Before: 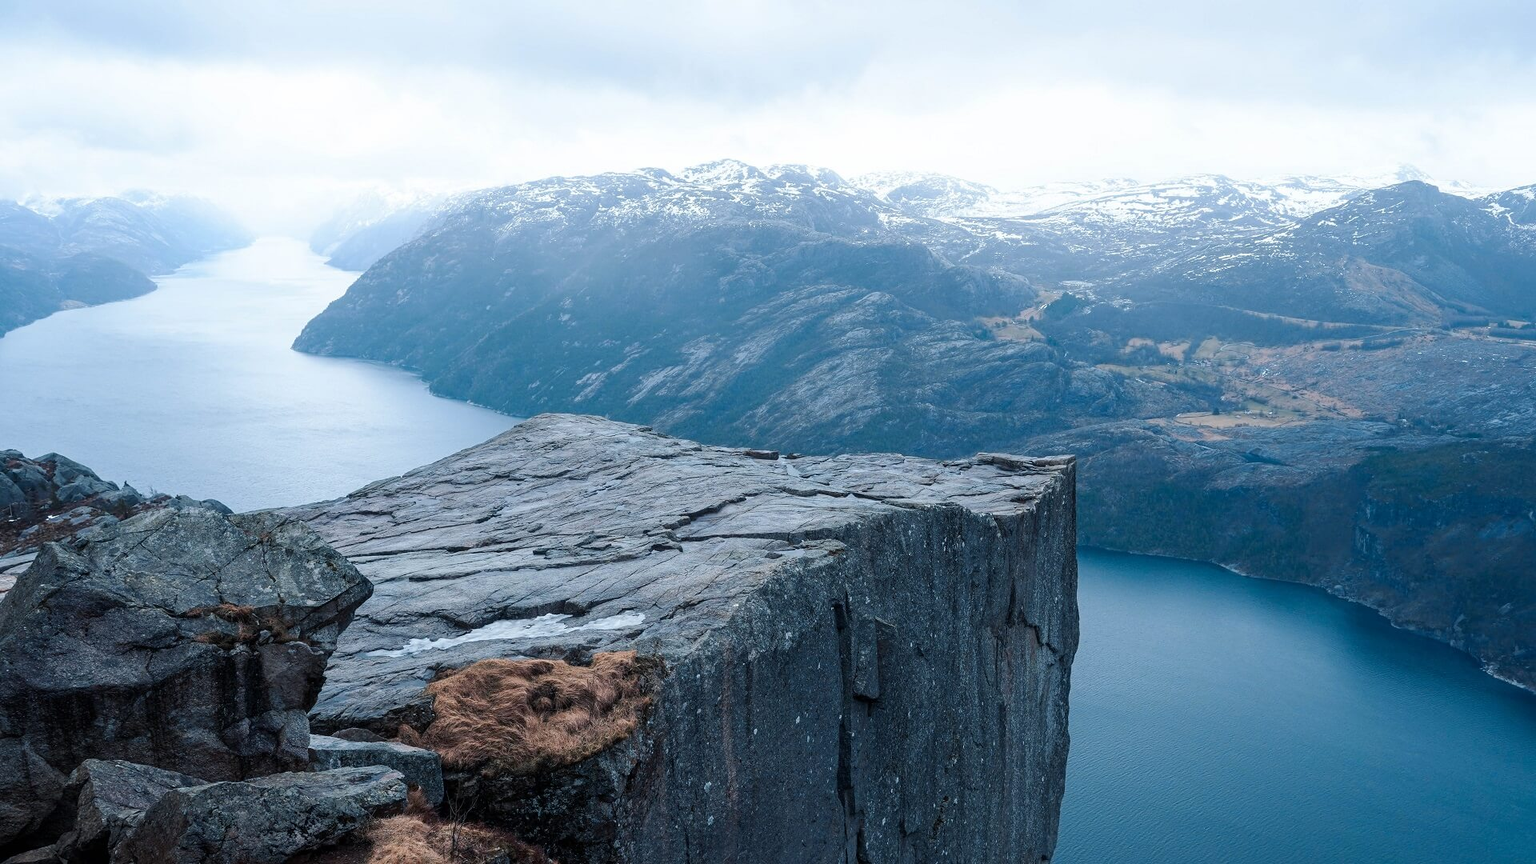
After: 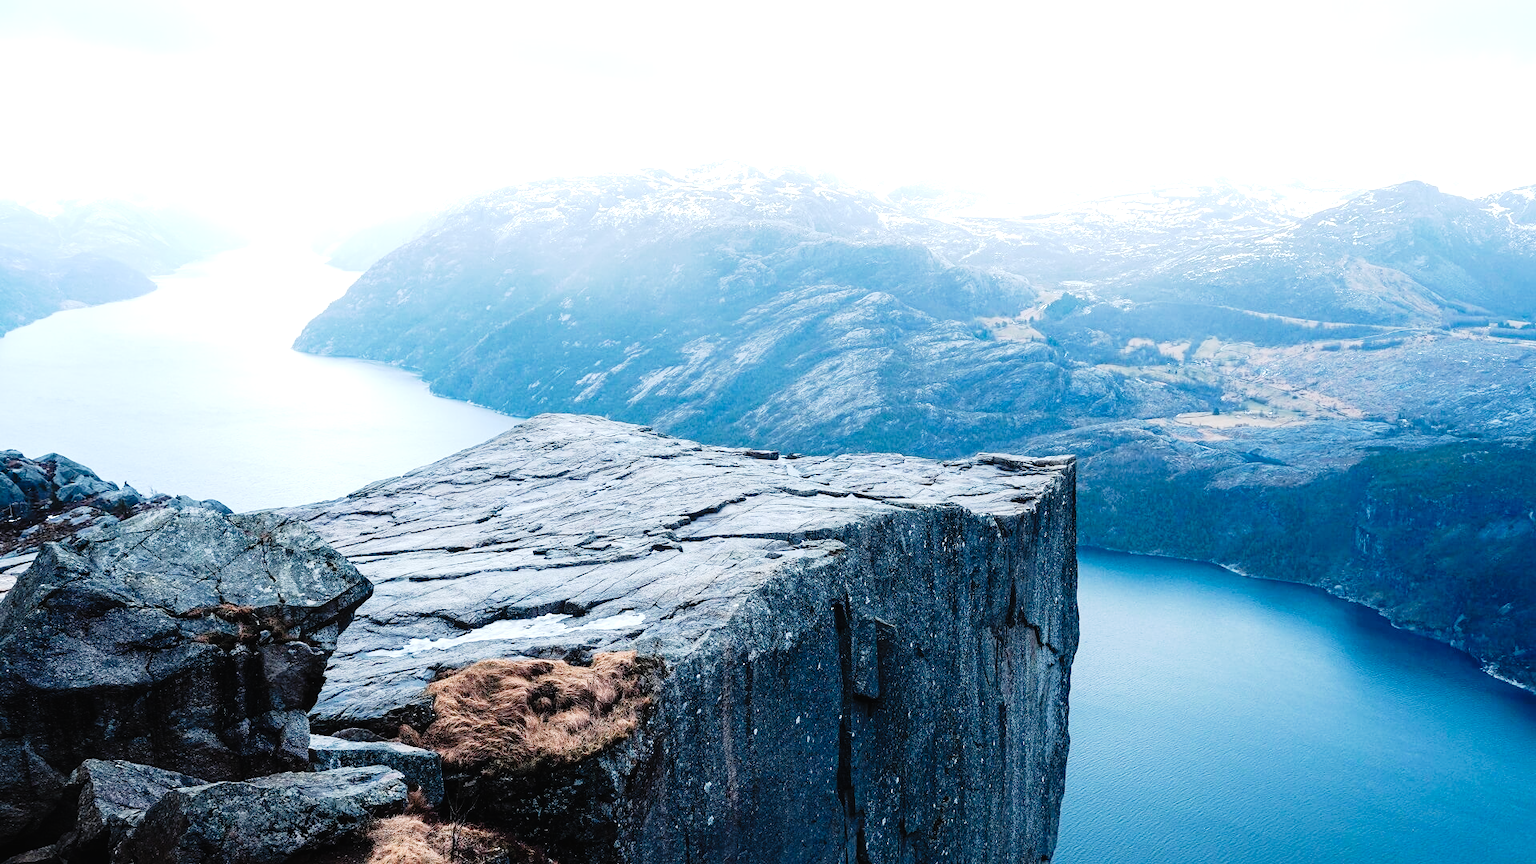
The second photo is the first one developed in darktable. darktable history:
sharpen: radius 2.875, amount 0.864, threshold 47.256
tone curve: curves: ch0 [(0, 0.014) (0.17, 0.099) (0.392, 0.438) (0.725, 0.828) (0.872, 0.918) (1, 0.981)]; ch1 [(0, 0) (0.402, 0.36) (0.489, 0.491) (0.5, 0.503) (0.515, 0.52) (0.545, 0.572) (0.615, 0.662) (0.701, 0.725) (1, 1)]; ch2 [(0, 0) (0.42, 0.458) (0.485, 0.499) (0.503, 0.503) (0.531, 0.542) (0.561, 0.594) (0.644, 0.694) (0.717, 0.753) (1, 0.991)], preserve colors none
tone equalizer: -8 EV -0.726 EV, -7 EV -0.728 EV, -6 EV -0.626 EV, -5 EV -0.397 EV, -3 EV 0.374 EV, -2 EV 0.6 EV, -1 EV 0.687 EV, +0 EV 0.766 EV
